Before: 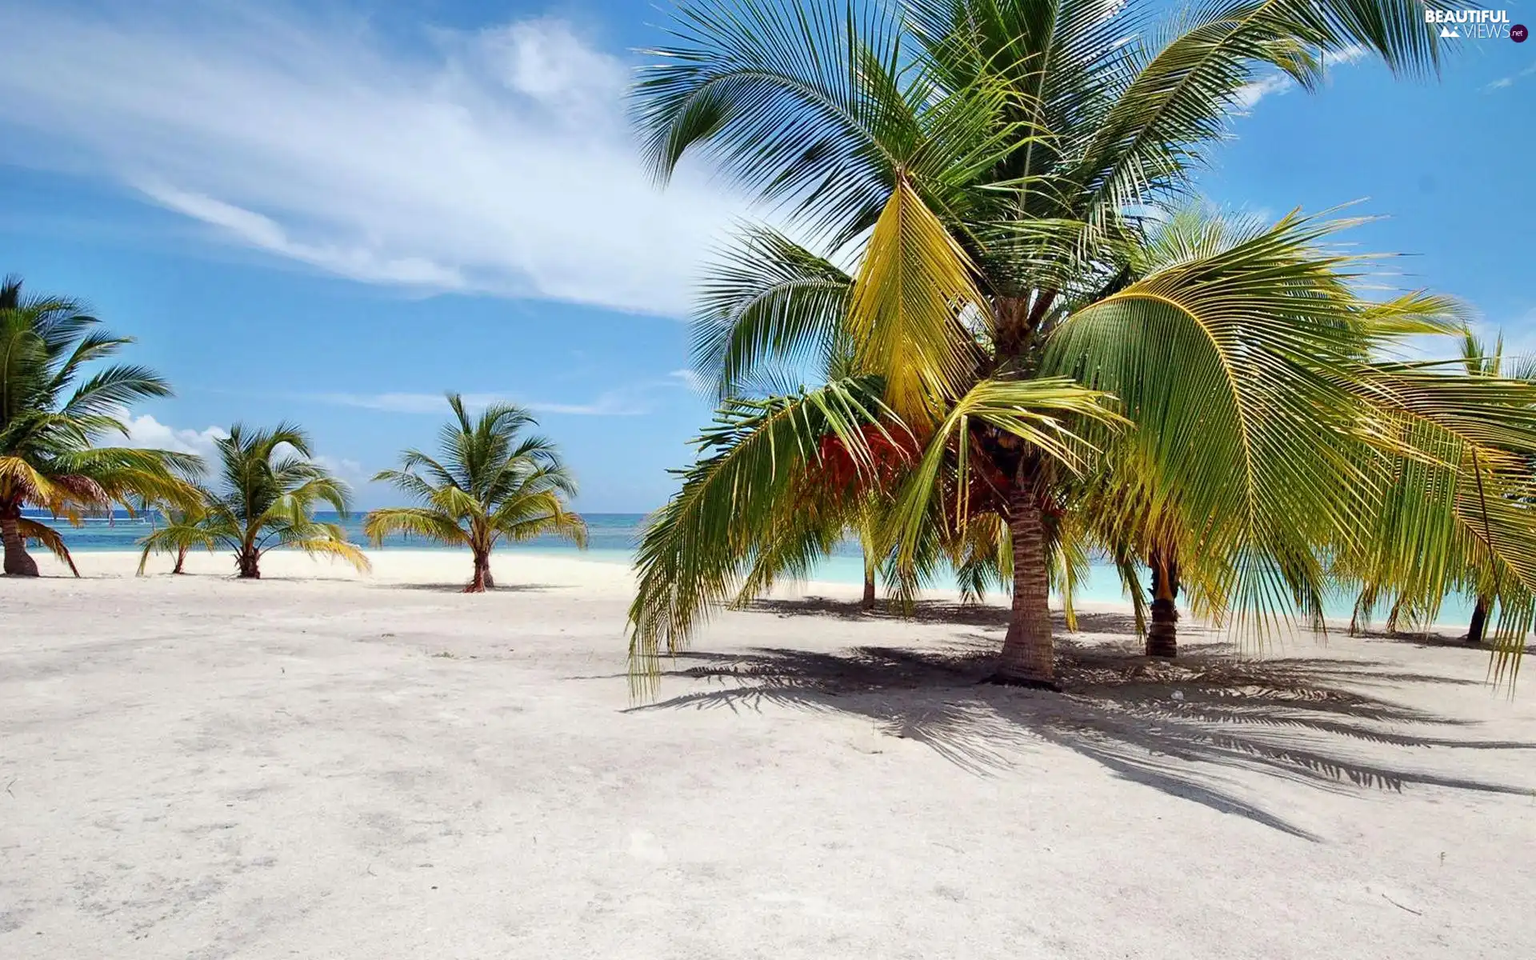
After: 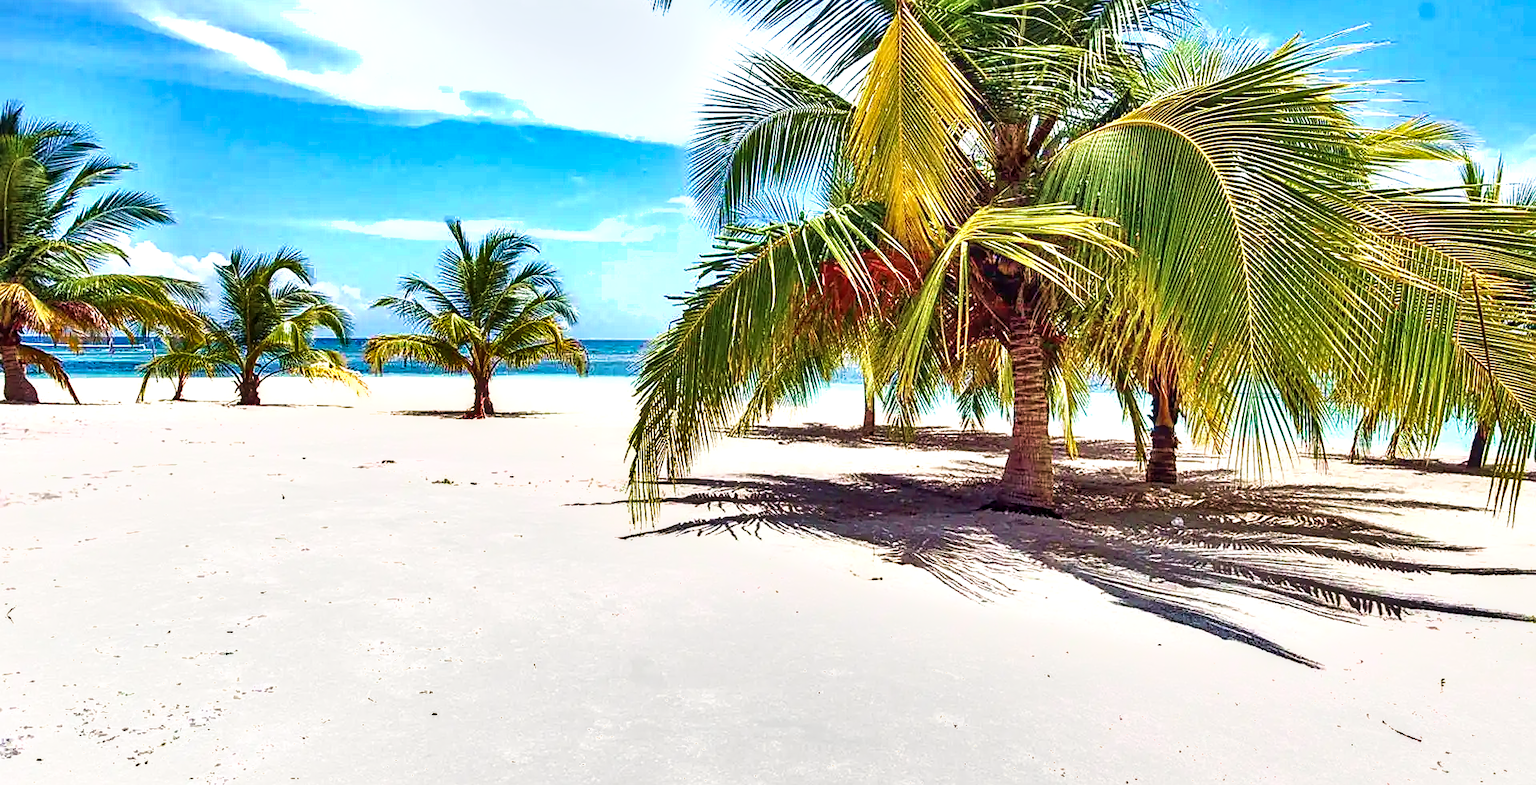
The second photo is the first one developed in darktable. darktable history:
local contrast: highlights 25%, detail 130%
sharpen: on, module defaults
crop and rotate: top 18.146%
exposure: black level correction 0, exposure 1.001 EV, compensate exposure bias true, compensate highlight preservation false
haze removal: compatibility mode true, adaptive false
shadows and highlights: low approximation 0.01, soften with gaussian
velvia: strength 56.09%
